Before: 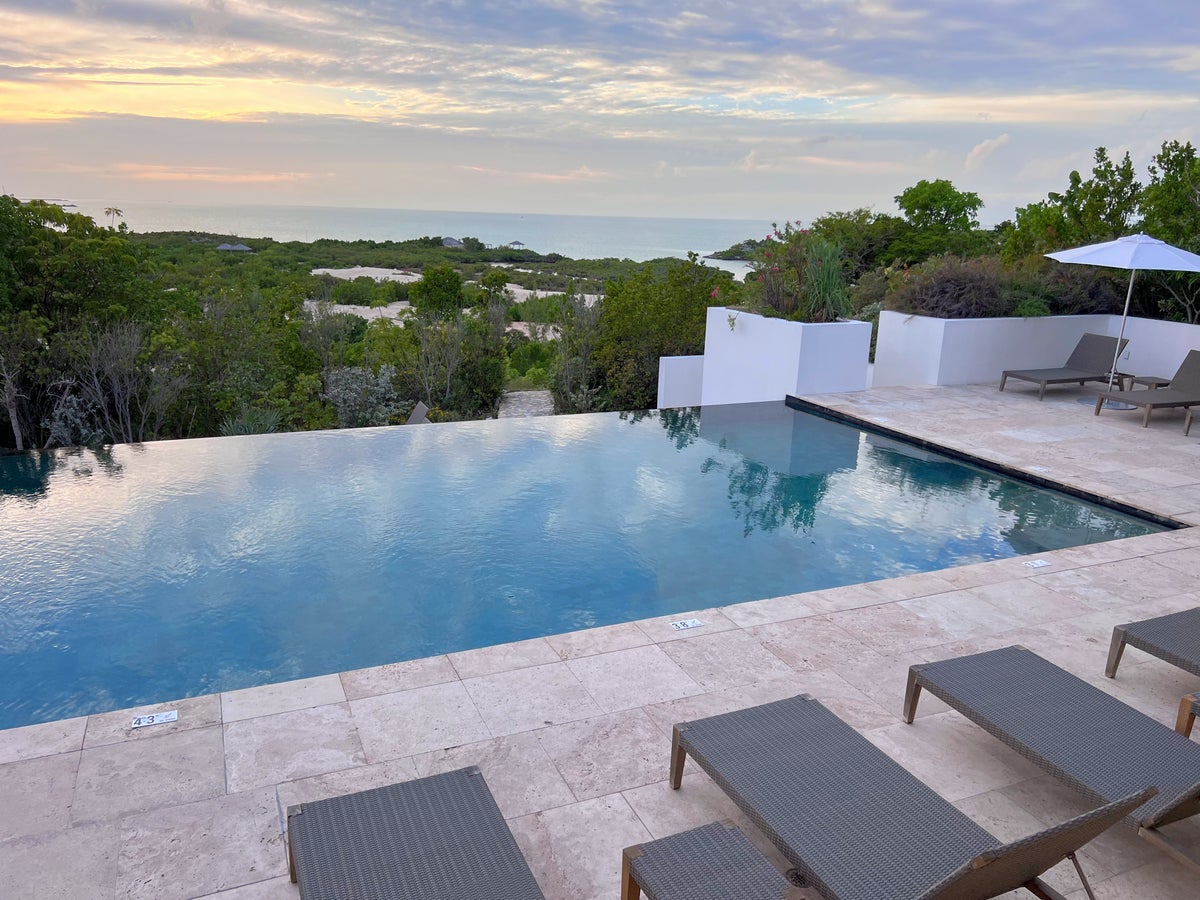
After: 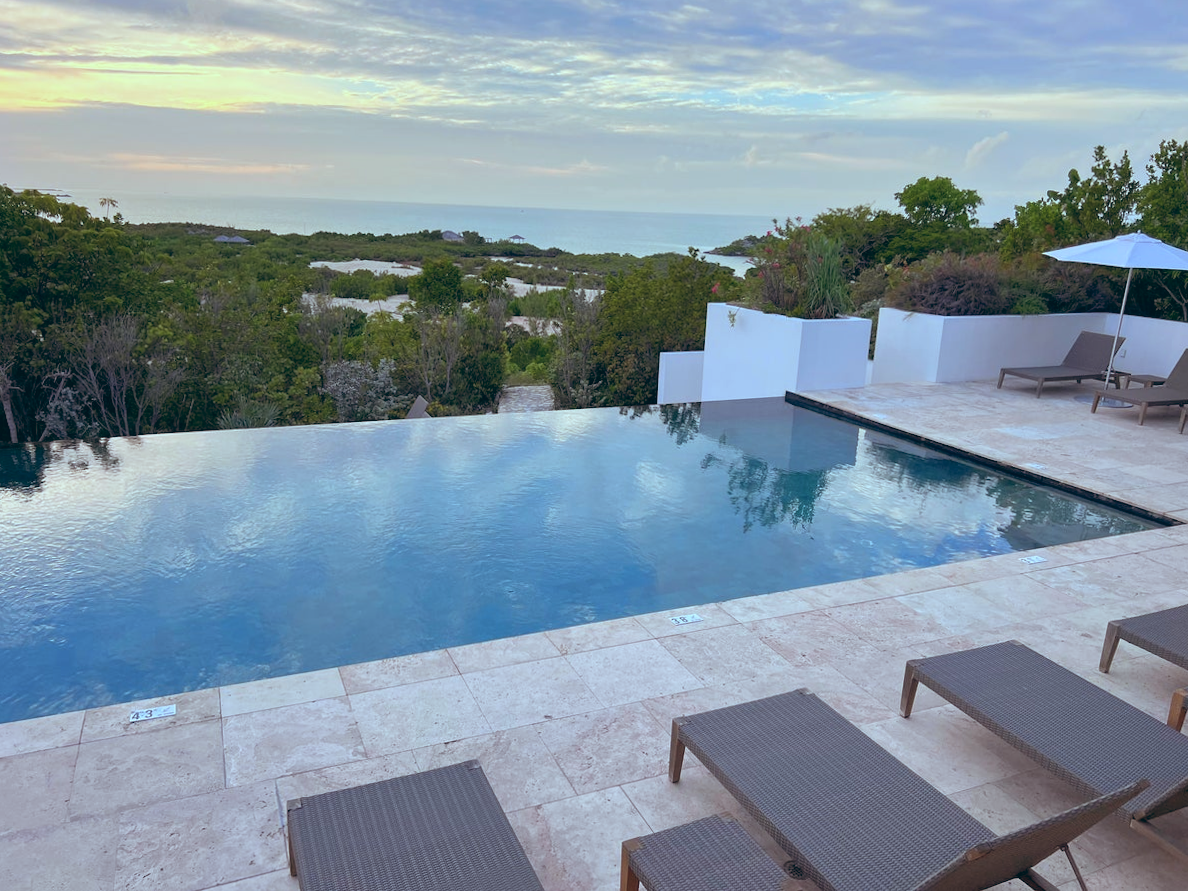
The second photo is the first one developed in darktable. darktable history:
color balance: lift [1.003, 0.993, 1.001, 1.007], gamma [1.018, 1.072, 0.959, 0.928], gain [0.974, 0.873, 1.031, 1.127]
rotate and perspective: rotation 0.174°, lens shift (vertical) 0.013, lens shift (horizontal) 0.019, shear 0.001, automatic cropping original format, crop left 0.007, crop right 0.991, crop top 0.016, crop bottom 0.997
